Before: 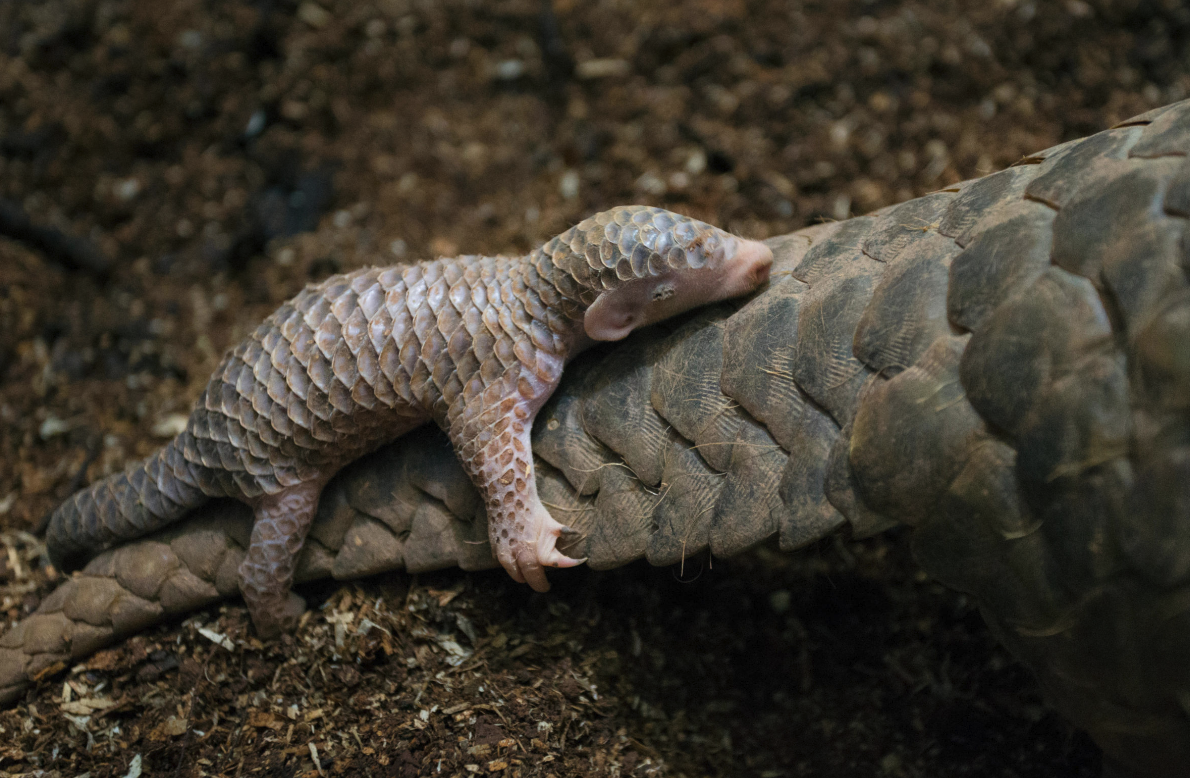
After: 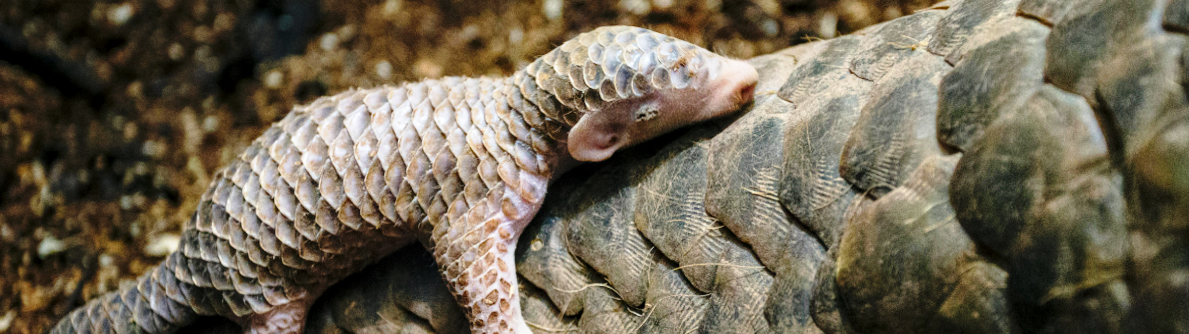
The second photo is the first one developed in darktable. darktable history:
local contrast: on, module defaults
base curve: curves: ch0 [(0, 0) (0.04, 0.03) (0.133, 0.232) (0.448, 0.748) (0.843, 0.968) (1, 1)], preserve colors none
rotate and perspective: lens shift (horizontal) -0.055, automatic cropping off
crop and rotate: top 23.84%, bottom 34.294%
